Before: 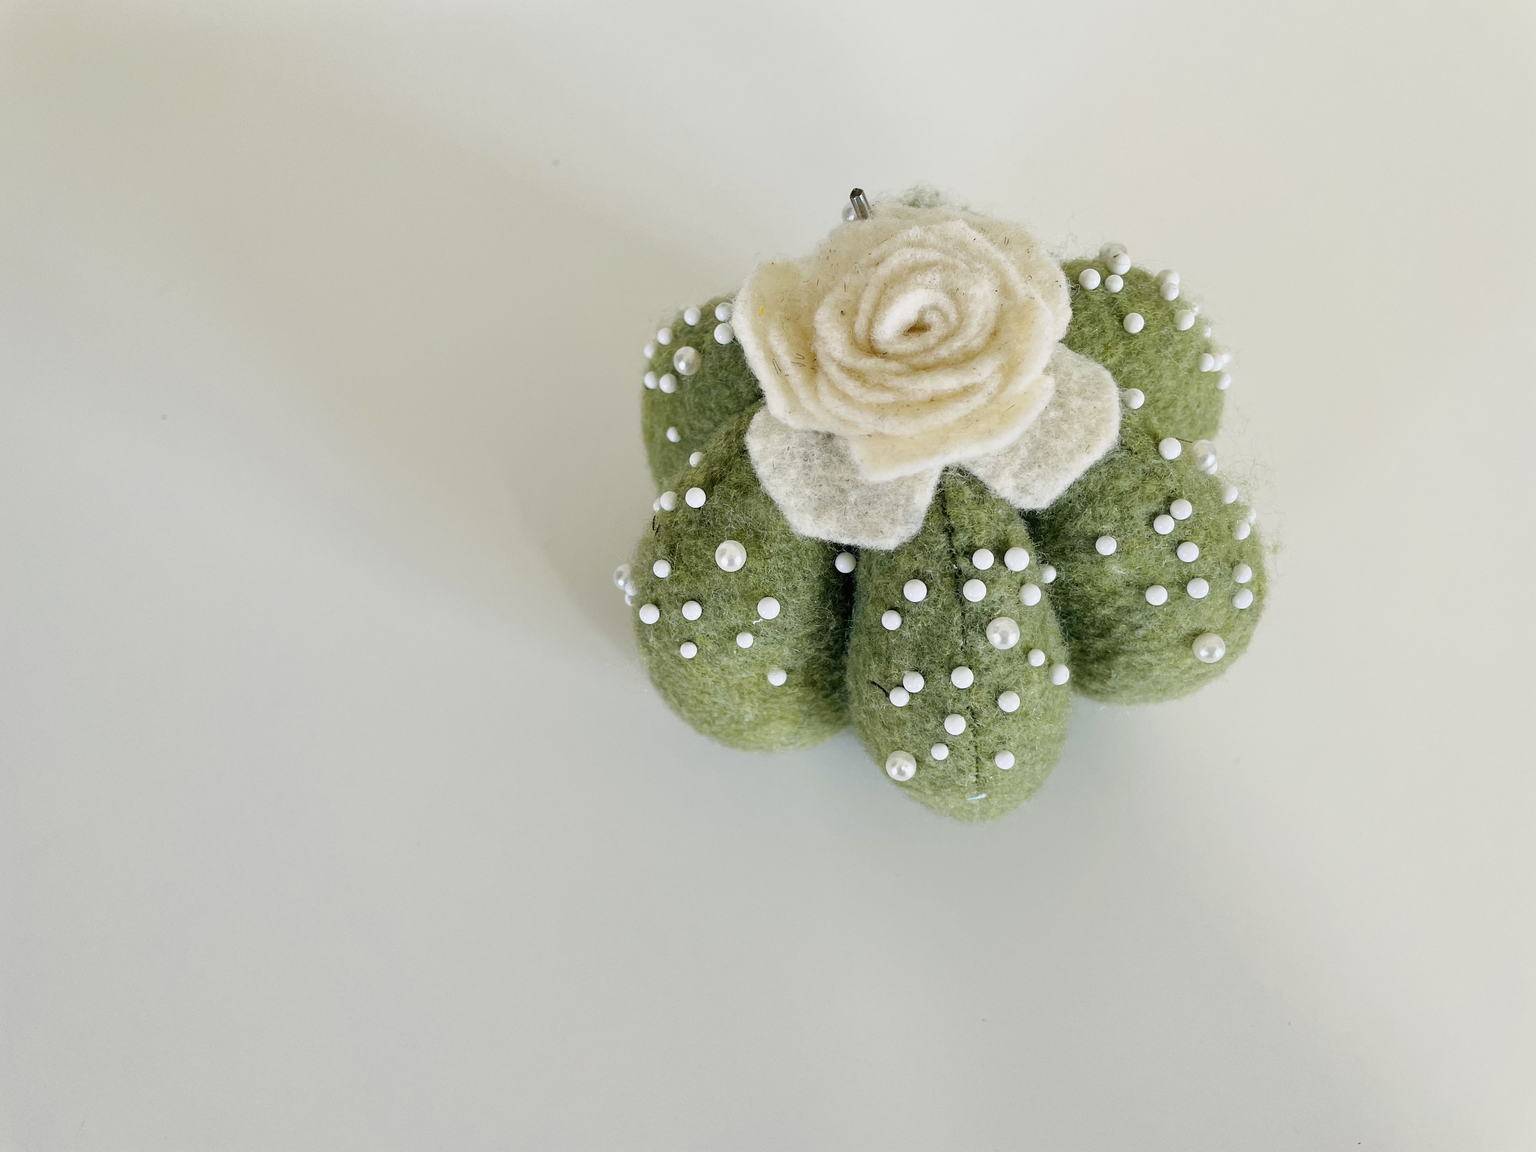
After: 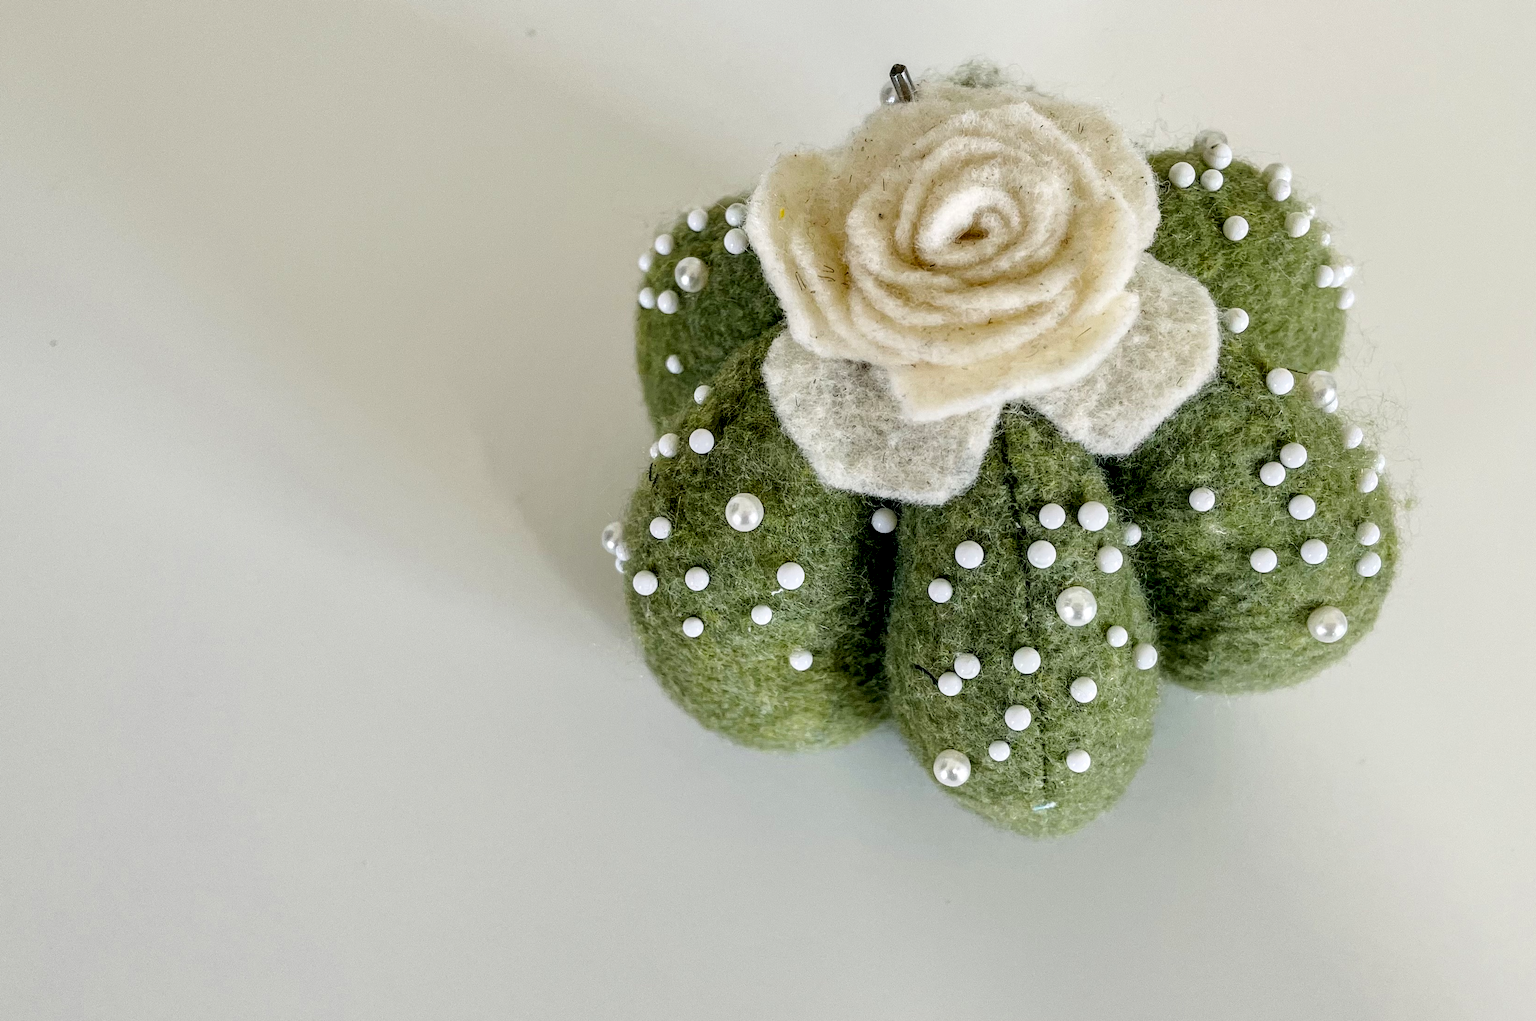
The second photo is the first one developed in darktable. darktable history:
local contrast: highlights 60%, shadows 60%, detail 160%
crop: left 7.856%, top 11.836%, right 10.12%, bottom 15.387%
white balance: red 1, blue 1
